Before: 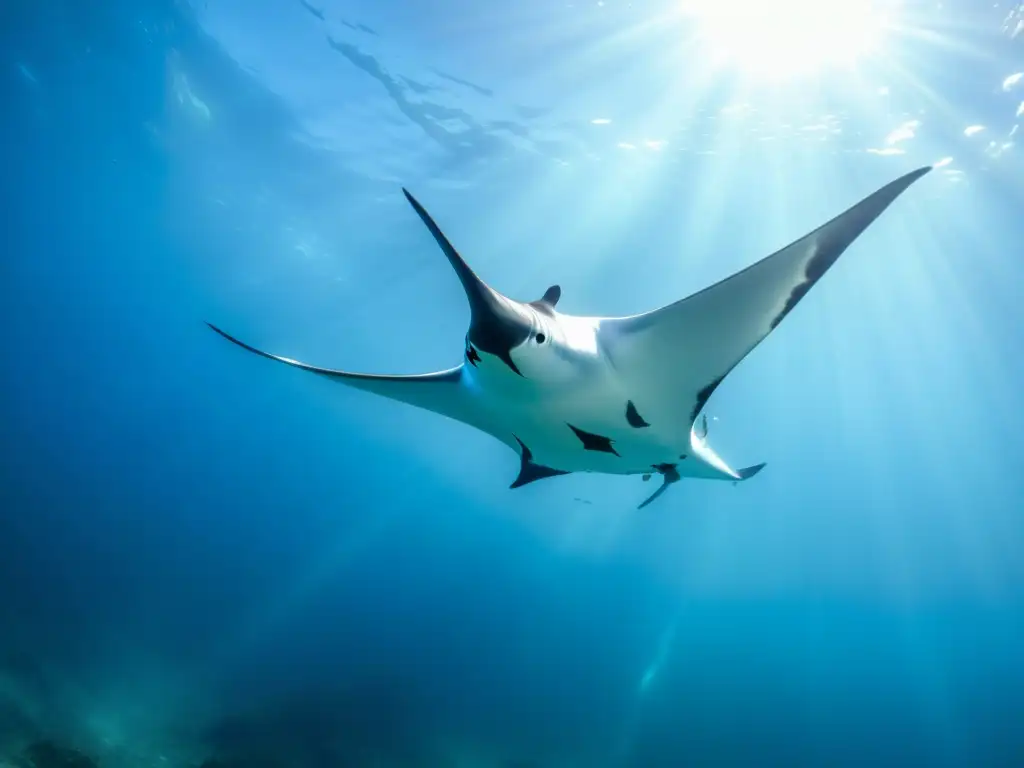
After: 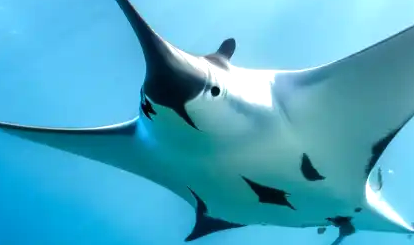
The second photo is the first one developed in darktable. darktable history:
tone equalizer: -8 EV -0.417 EV, -7 EV -0.389 EV, -6 EV -0.333 EV, -5 EV -0.222 EV, -3 EV 0.222 EV, -2 EV 0.333 EV, -1 EV 0.389 EV, +0 EV 0.417 EV, edges refinement/feathering 500, mask exposure compensation -1.57 EV, preserve details no
crop: left 31.751%, top 32.172%, right 27.8%, bottom 35.83%
